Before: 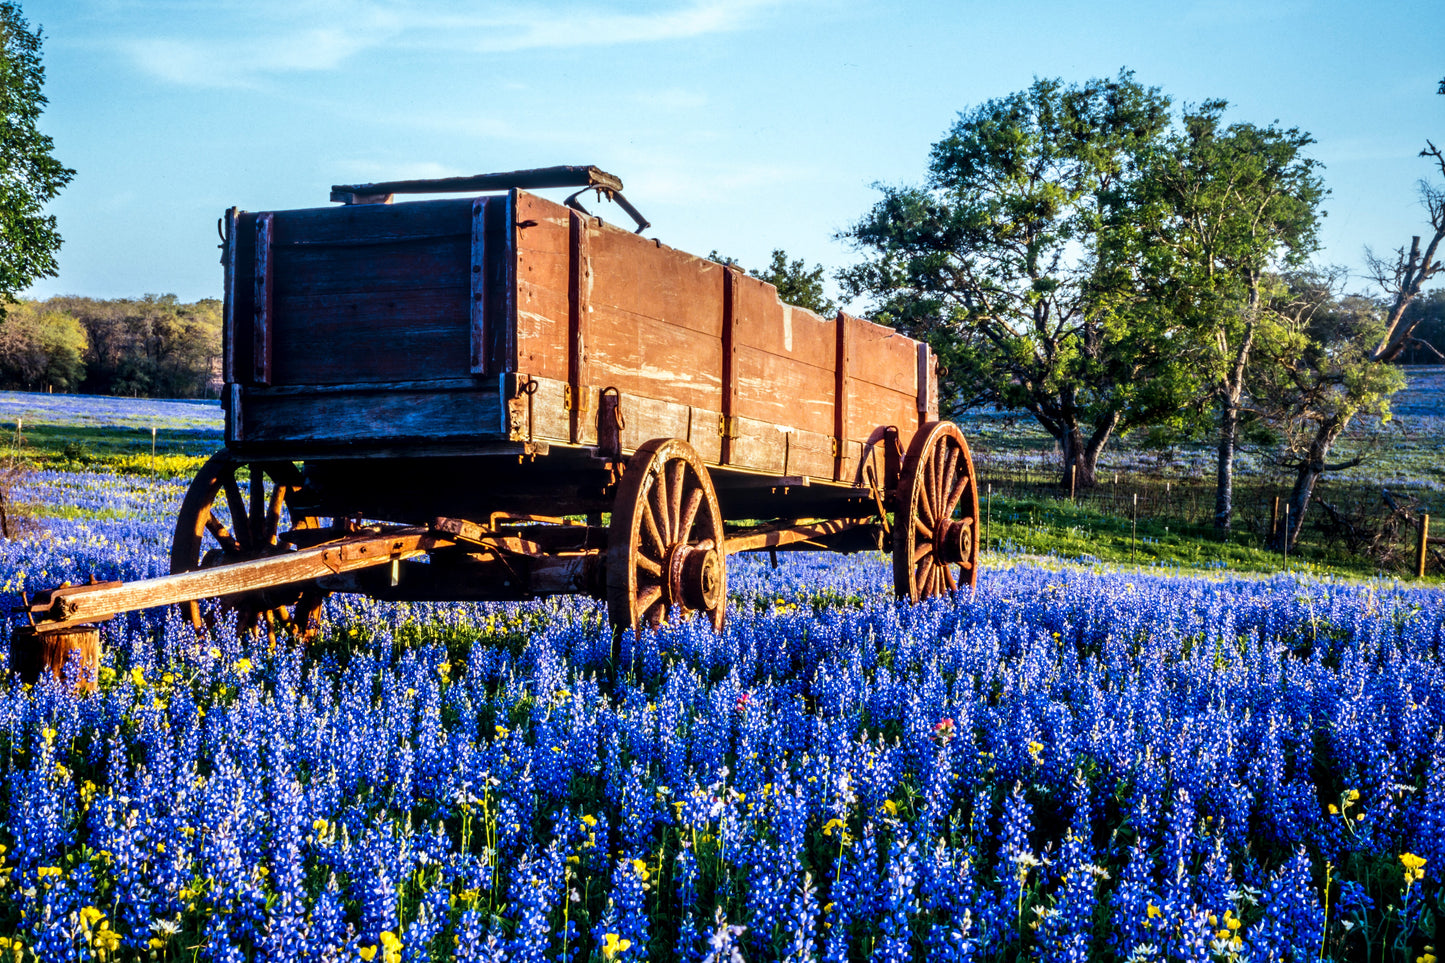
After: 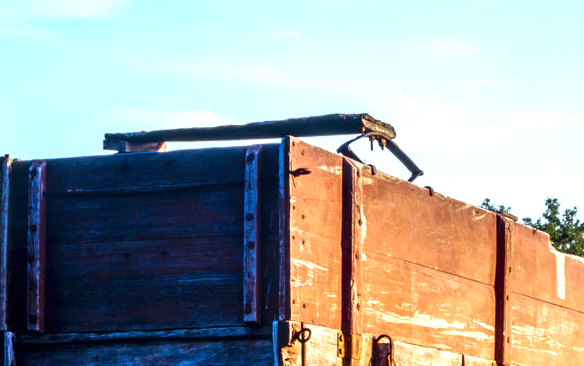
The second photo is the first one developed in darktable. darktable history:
exposure: black level correction 0, exposure 0.498 EV, compensate highlight preservation false
crop: left 15.721%, top 5.44%, right 43.847%, bottom 56.458%
shadows and highlights: shadows 4.24, highlights -18.41, highlights color adjustment 0.523%, soften with gaussian
